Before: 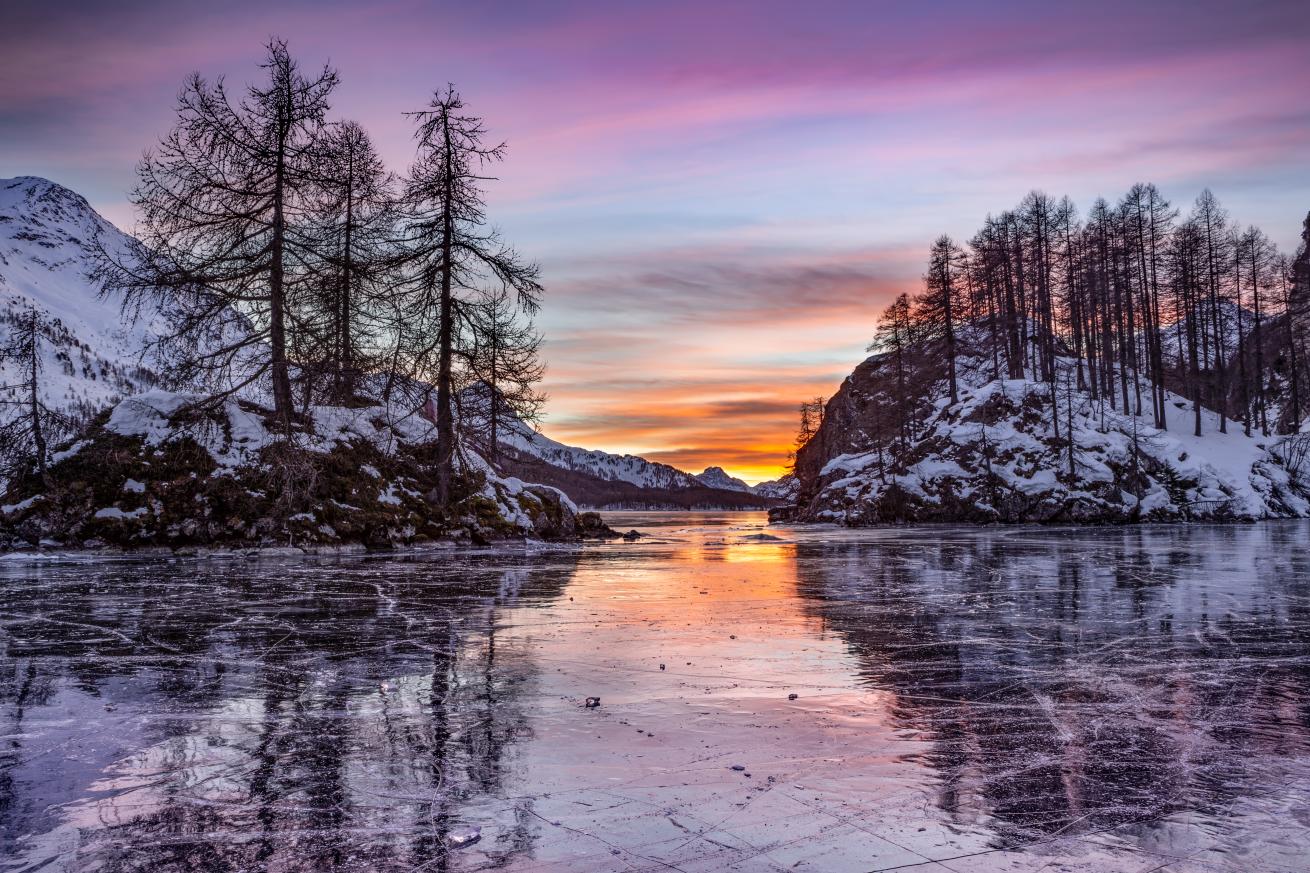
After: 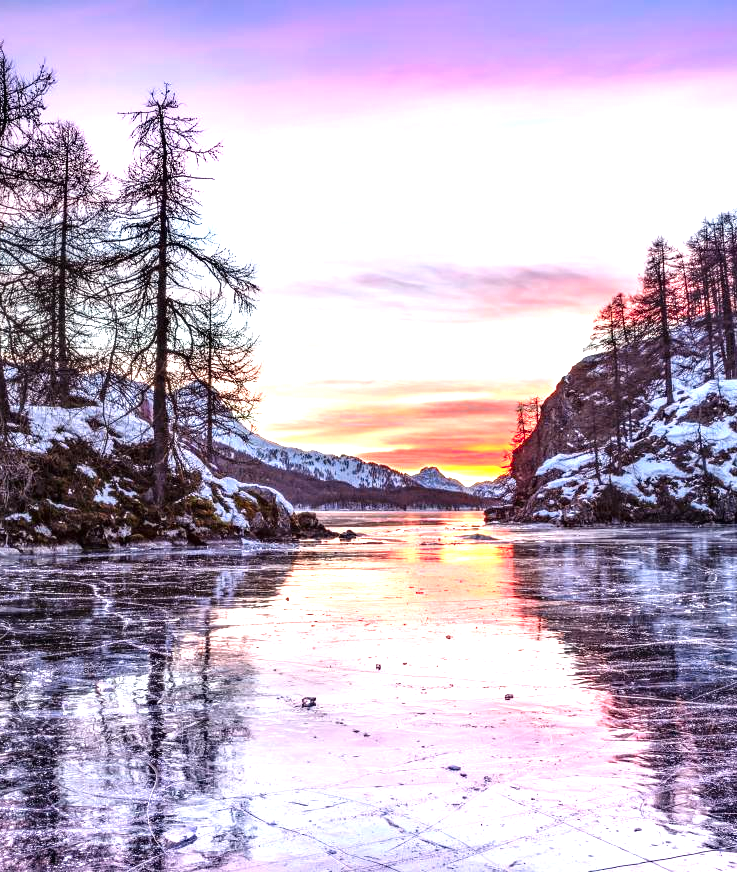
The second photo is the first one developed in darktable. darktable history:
exposure: black level correction 0, exposure 1.095 EV, compensate exposure bias true, compensate highlight preservation false
color zones: curves: ch1 [(0.263, 0.53) (0.376, 0.287) (0.487, 0.512) (0.748, 0.547) (1, 0.513)]; ch2 [(0.262, 0.45) (0.751, 0.477)]
tone equalizer: -8 EV -0.456 EV, -7 EV -0.416 EV, -6 EV -0.344 EV, -5 EV -0.232 EV, -3 EV 0.227 EV, -2 EV 0.325 EV, -1 EV 0.397 EV, +0 EV 0.426 EV, luminance estimator HSV value / RGB max
crop: left 21.712%, right 22.013%, bottom 0.013%
